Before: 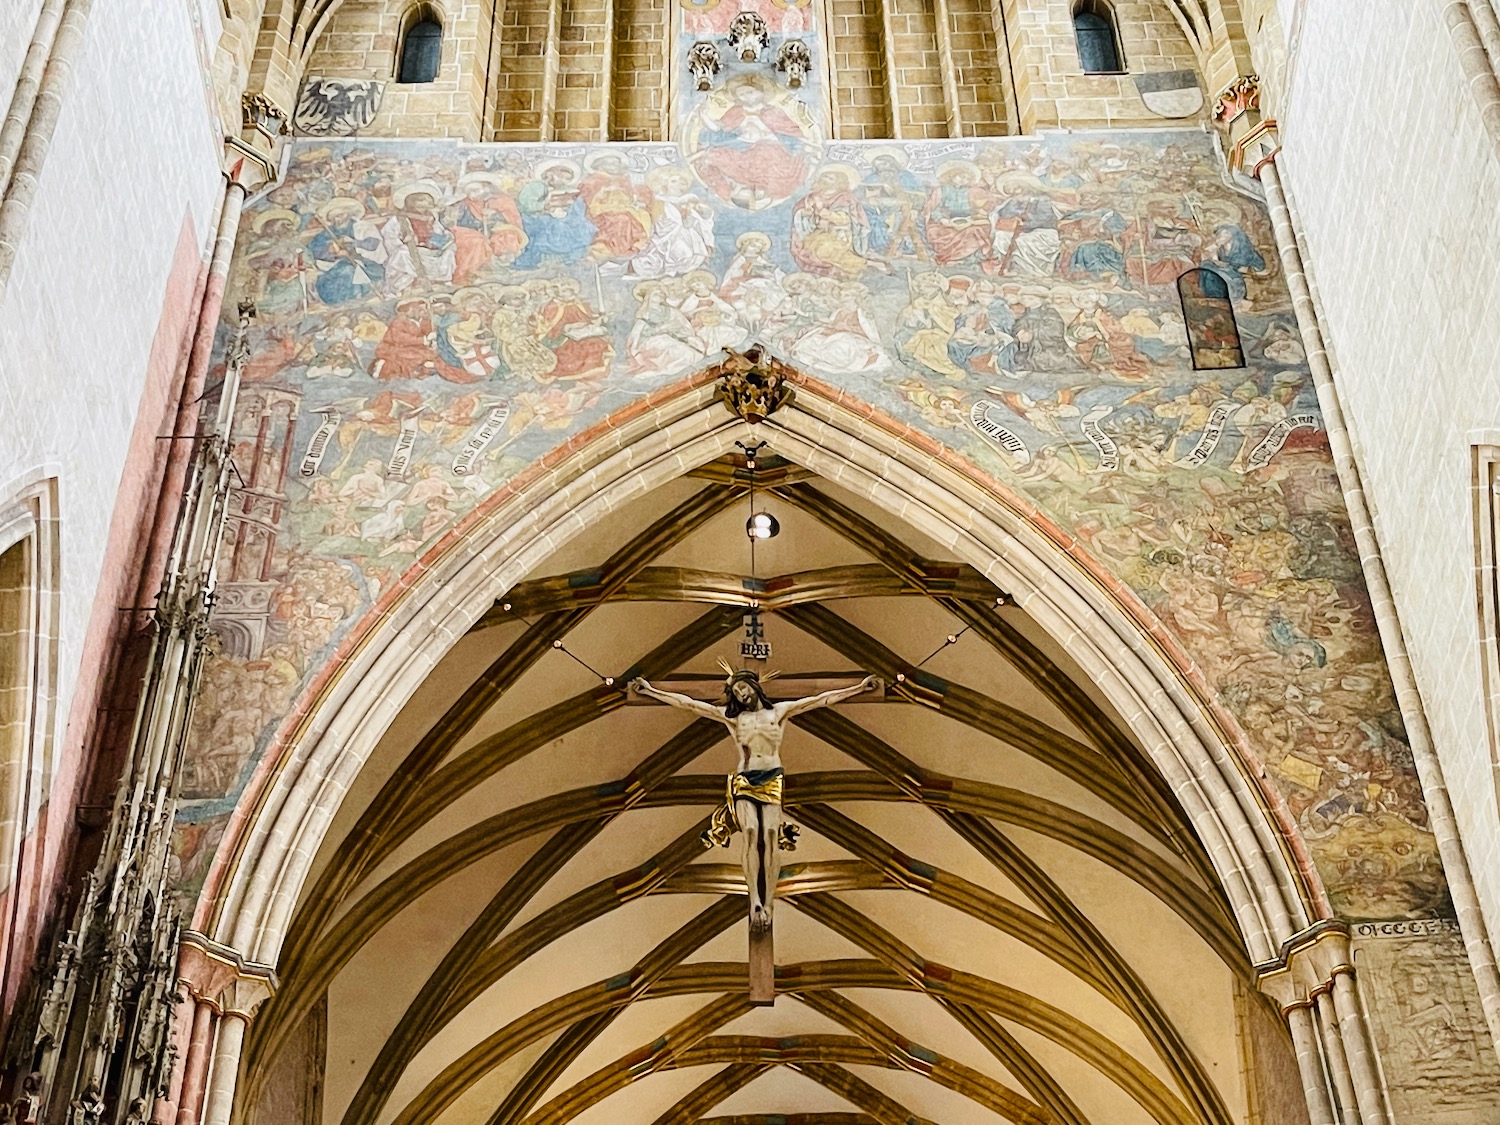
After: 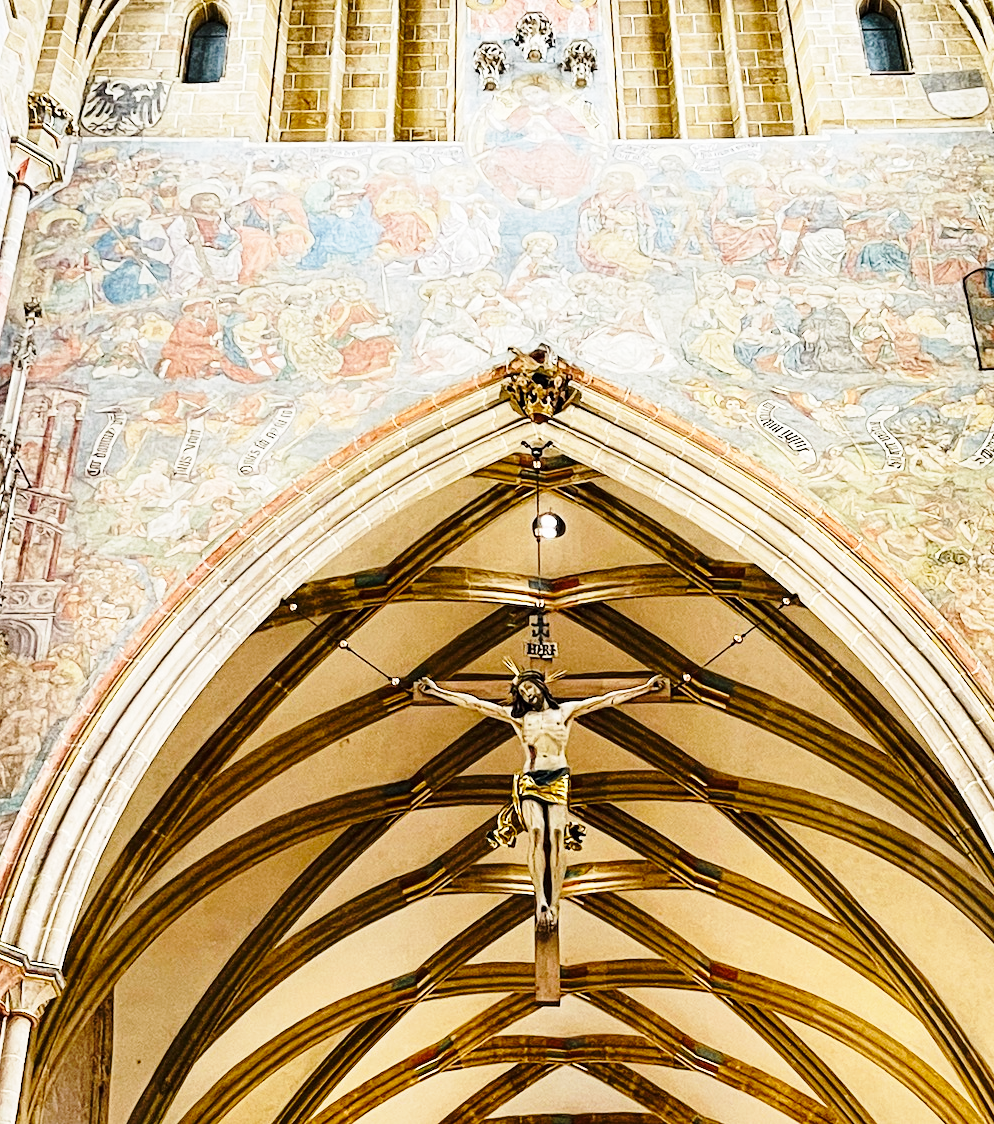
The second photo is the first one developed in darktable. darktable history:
crop and rotate: left 14.293%, right 19.407%
contrast equalizer: y [[0.5, 0.5, 0.5, 0.512, 0.552, 0.62], [0.5 ×6], [0.5 ×4, 0.504, 0.553], [0 ×6], [0 ×6]]
base curve: curves: ch0 [(0, 0) (0.028, 0.03) (0.121, 0.232) (0.46, 0.748) (0.859, 0.968) (1, 1)], preserve colors none
